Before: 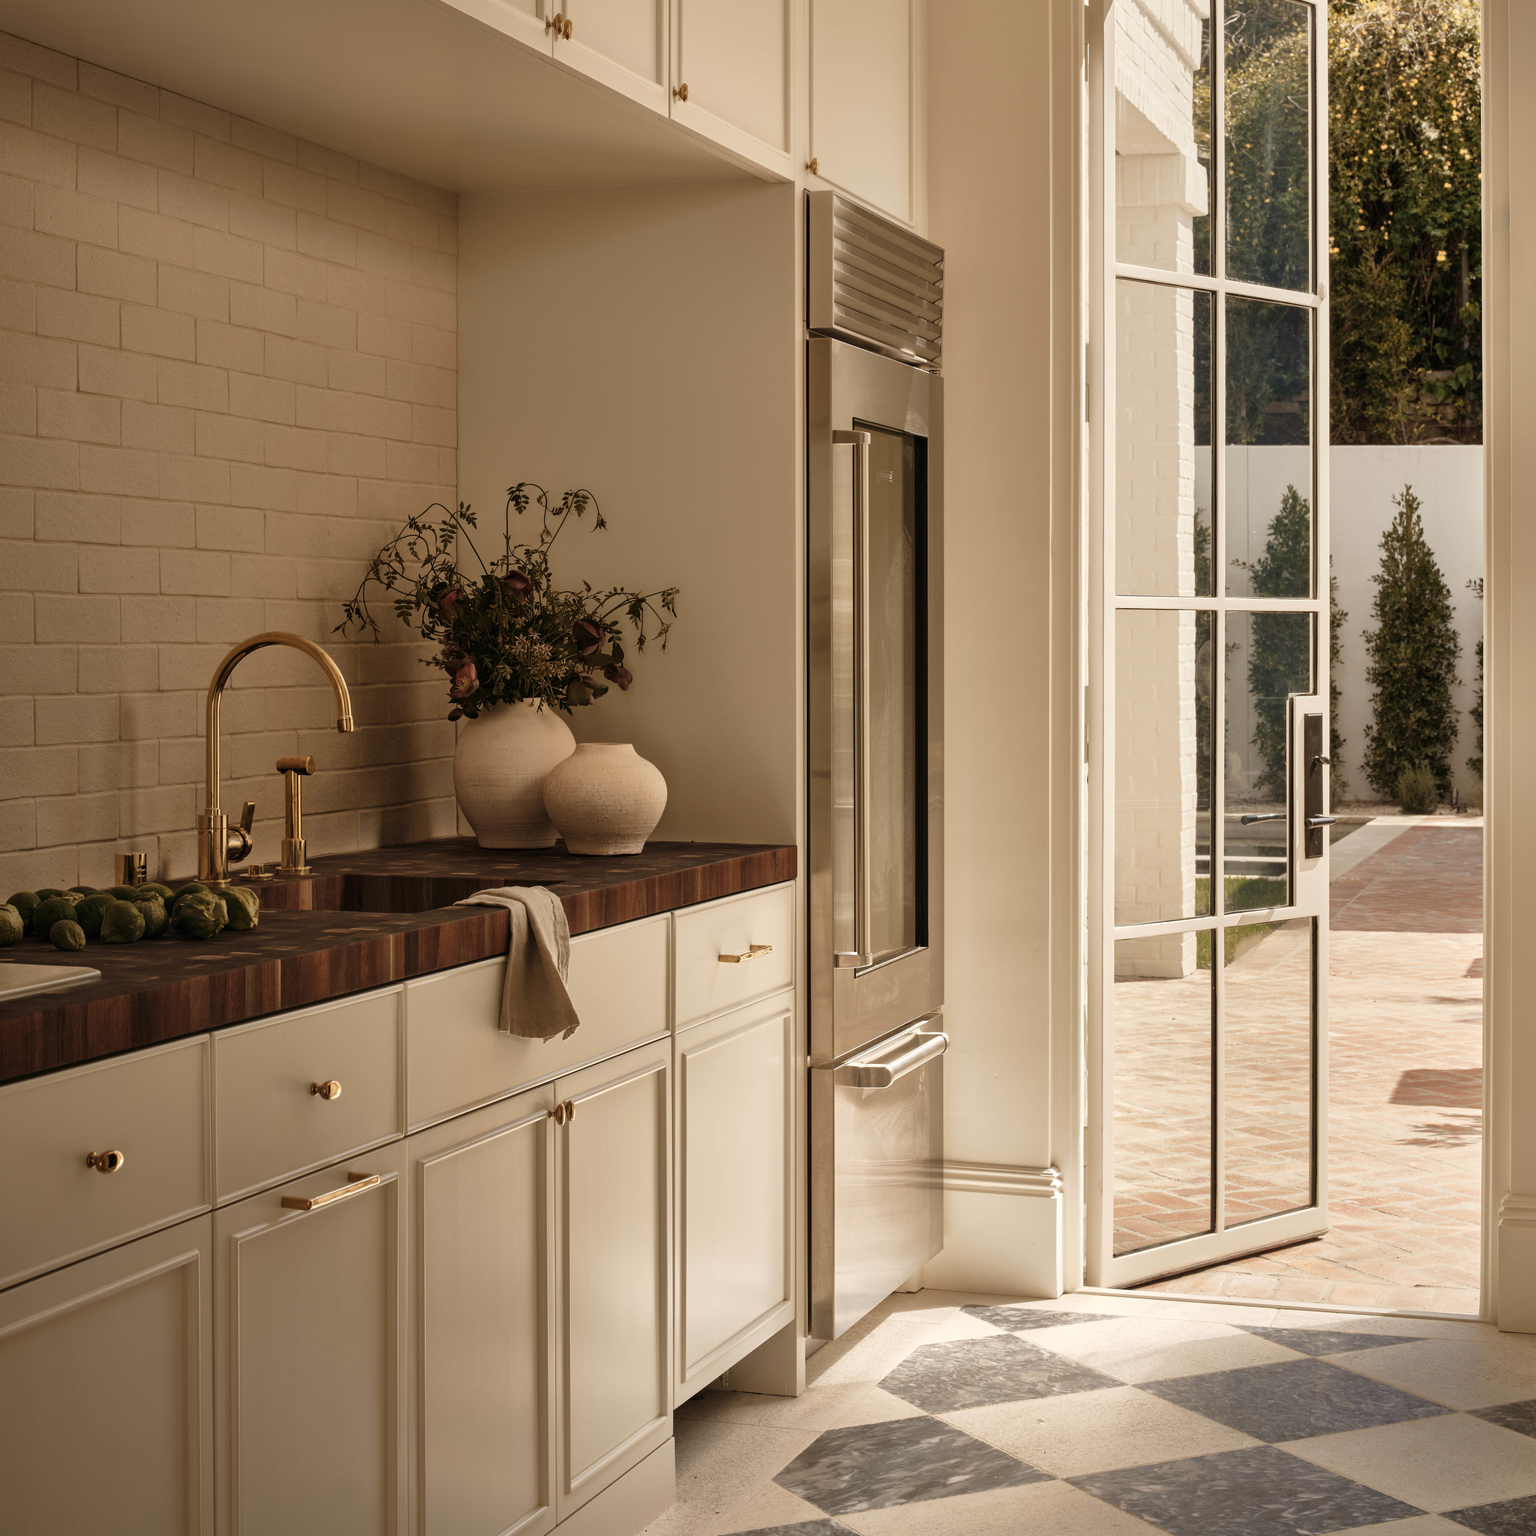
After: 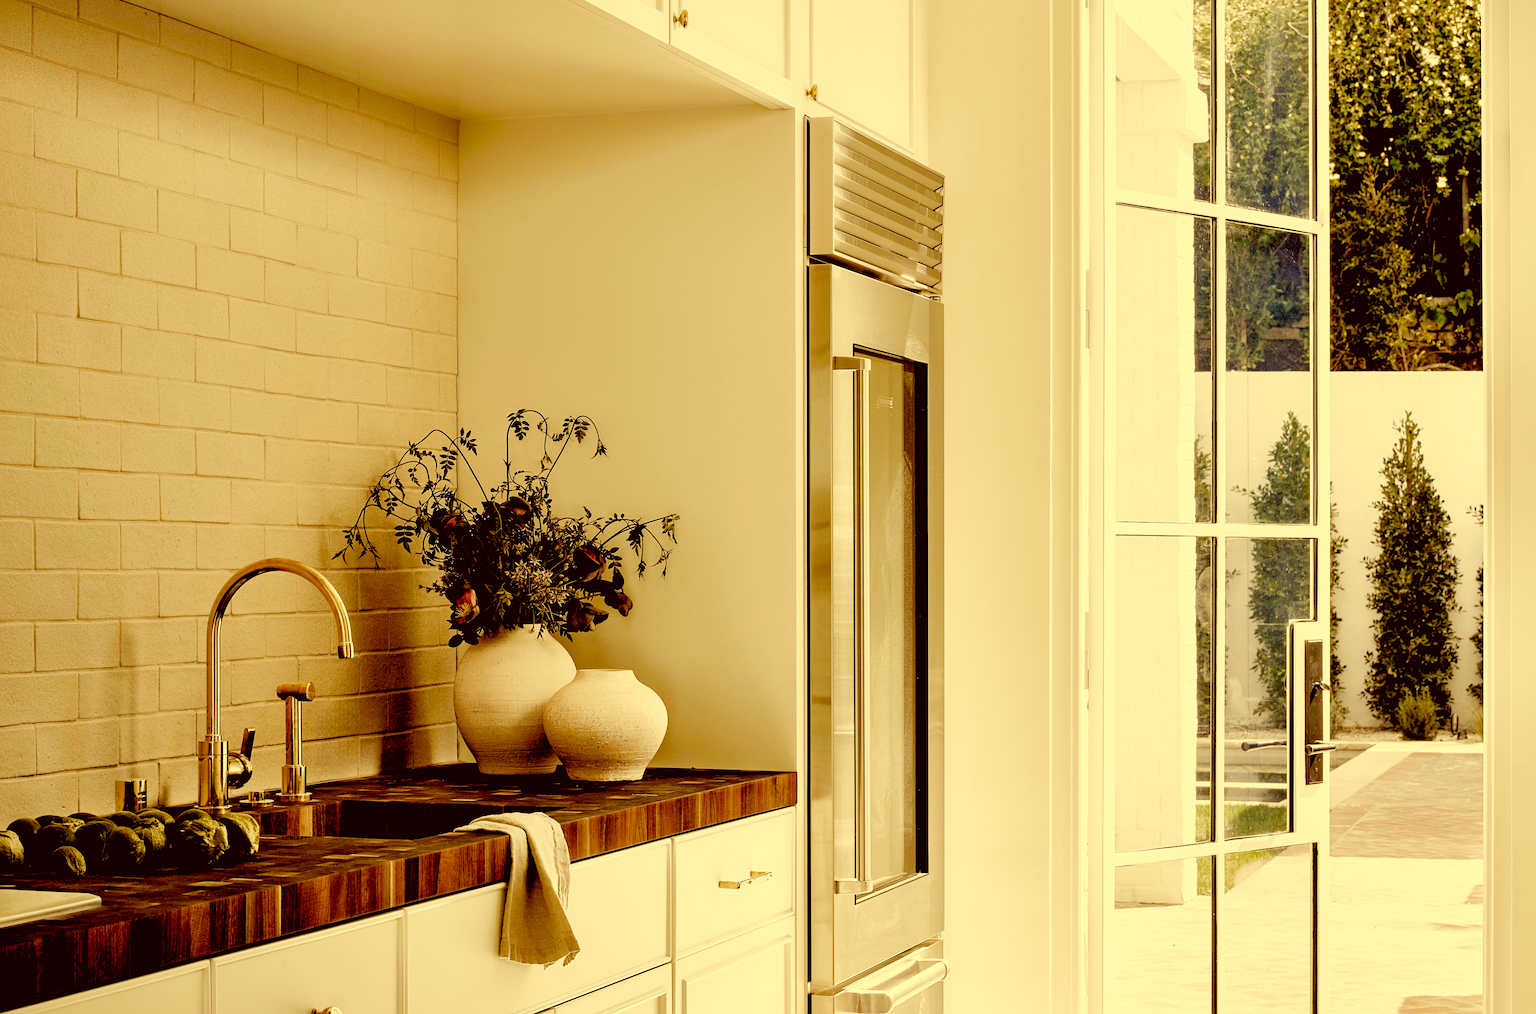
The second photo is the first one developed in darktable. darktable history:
crop and rotate: top 4.824%, bottom 29.114%
sharpen: on, module defaults
color calibration: x 0.37, y 0.382, temperature 4314.06 K
color correction: highlights a* -0.471, highlights b* 39.75, shadows a* 9.9, shadows b* -0.367
filmic rgb: black relative exposure -7.65 EV, white relative exposure 4.56 EV, threshold 3.05 EV, hardness 3.61, preserve chrominance no, color science v4 (2020), enable highlight reconstruction true
exposure: black level correction 0.015, exposure 1.777 EV, compensate exposure bias true, compensate highlight preservation false
